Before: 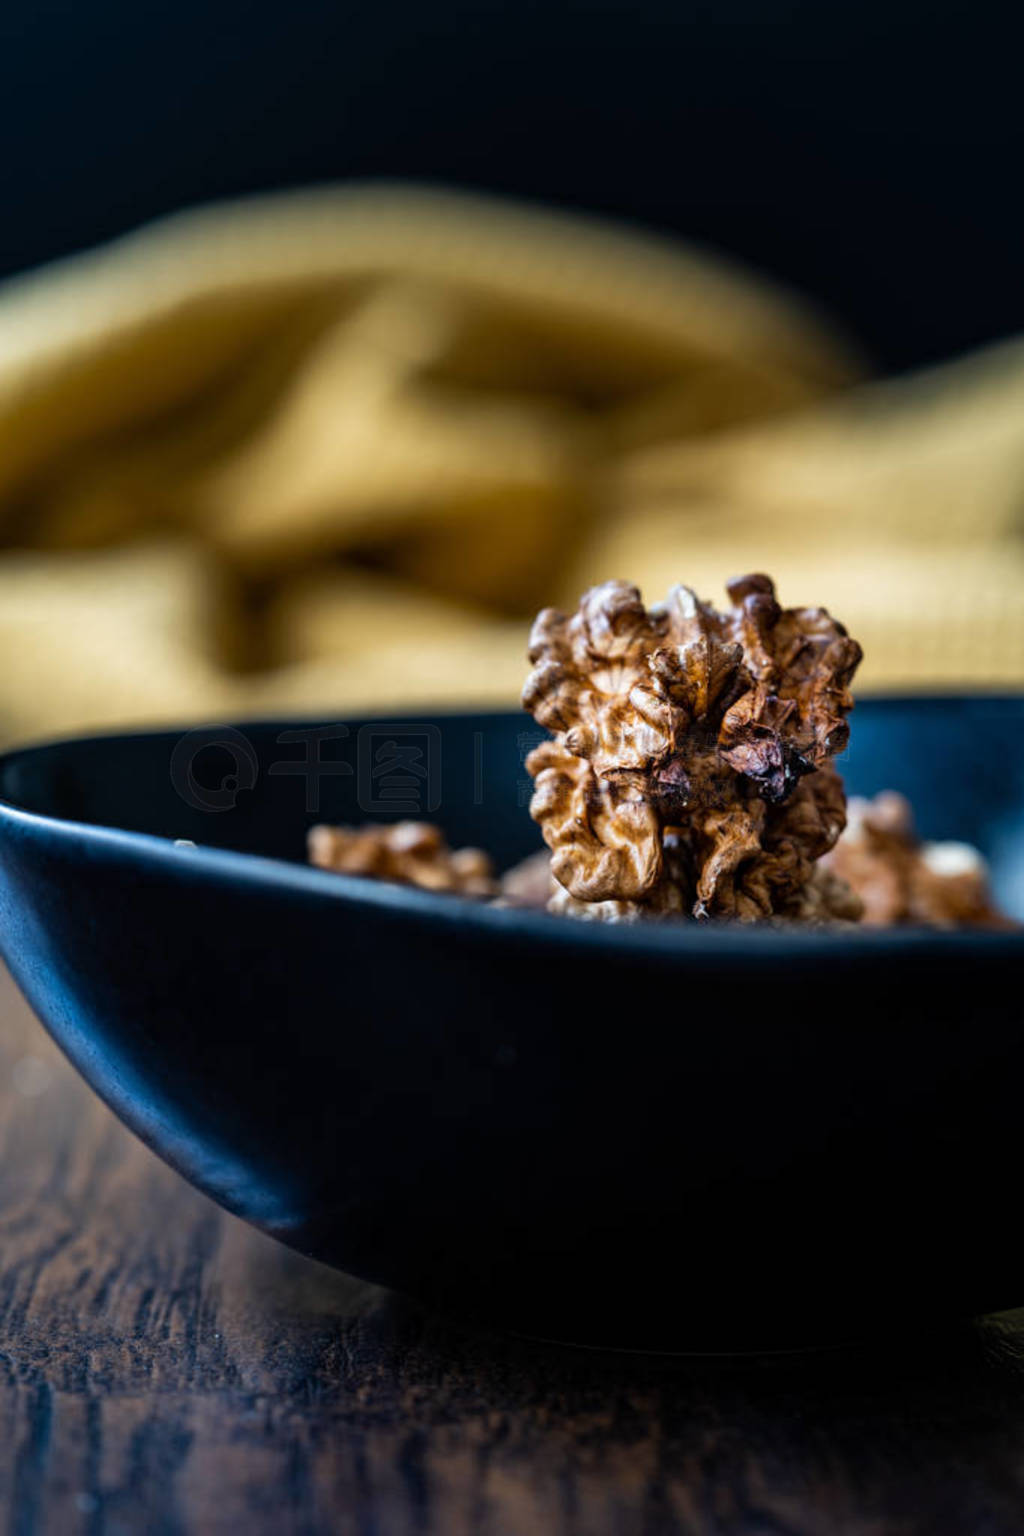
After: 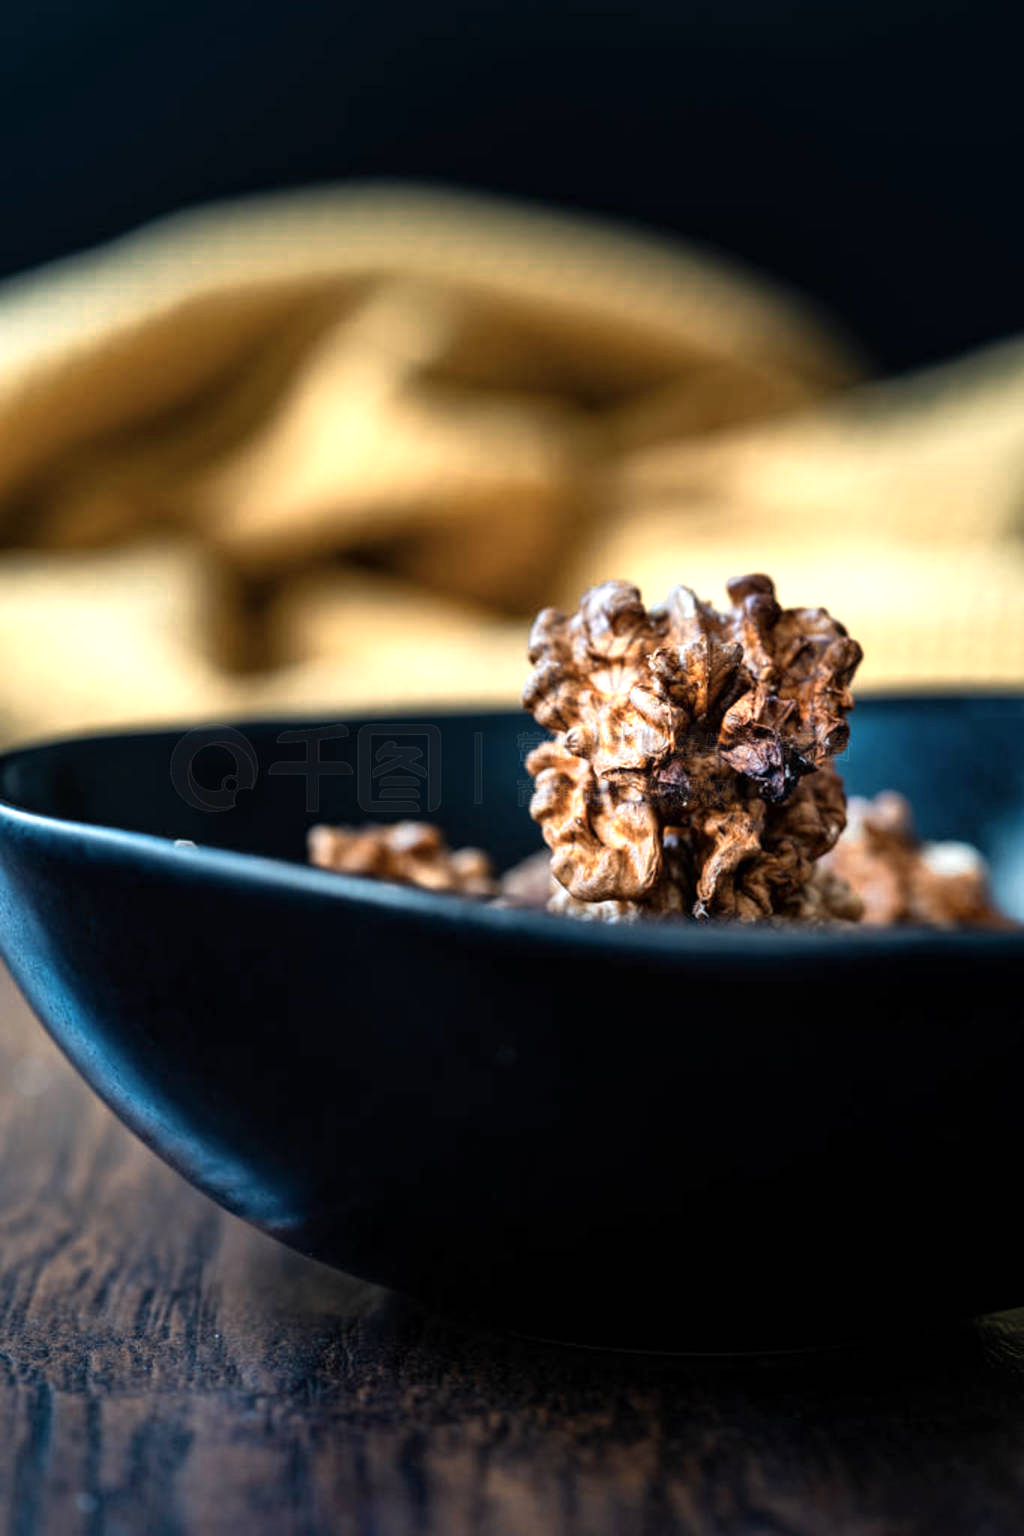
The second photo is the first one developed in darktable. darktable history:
color zones: curves: ch0 [(0.018, 0.548) (0.224, 0.64) (0.425, 0.447) (0.675, 0.575) (0.732, 0.579)]; ch1 [(0.066, 0.487) (0.25, 0.5) (0.404, 0.43) (0.75, 0.421) (0.956, 0.421)]; ch2 [(0.044, 0.561) (0.215, 0.465) (0.399, 0.544) (0.465, 0.548) (0.614, 0.447) (0.724, 0.43) (0.882, 0.623) (0.956, 0.632)]
exposure: exposure 0.2 EV, compensate highlight preservation false
